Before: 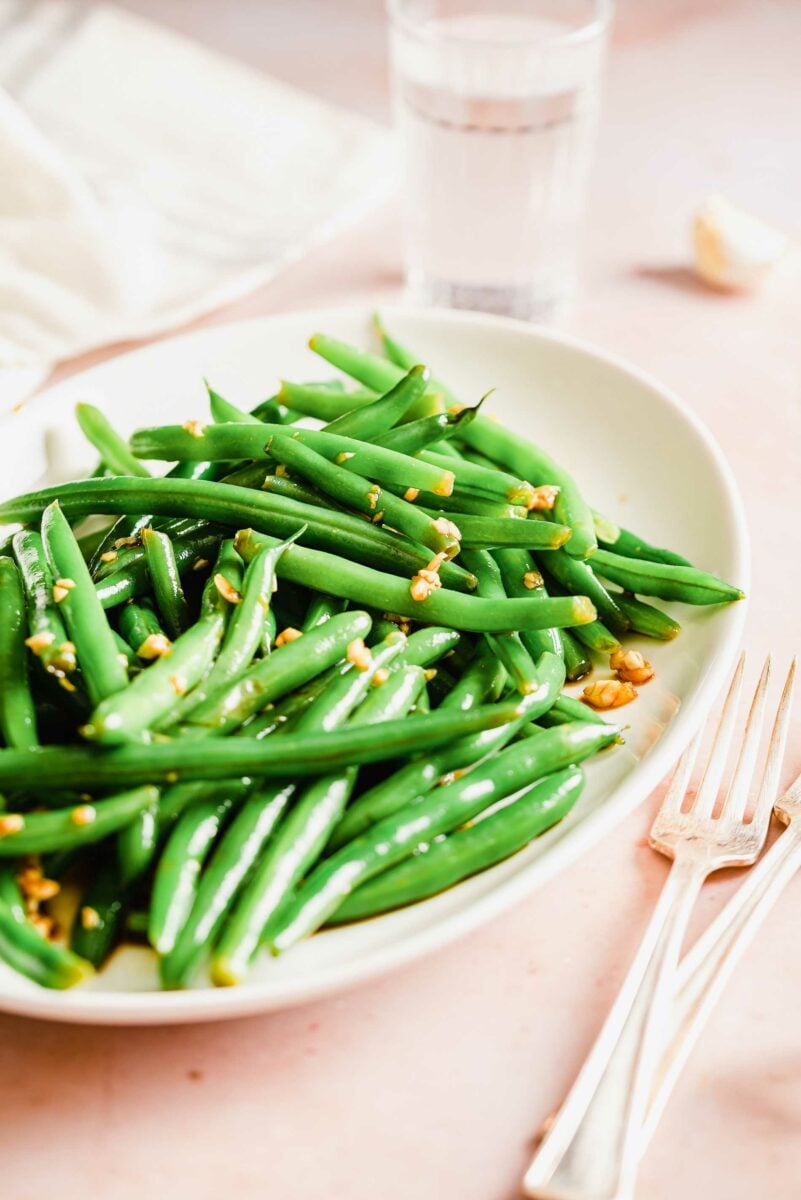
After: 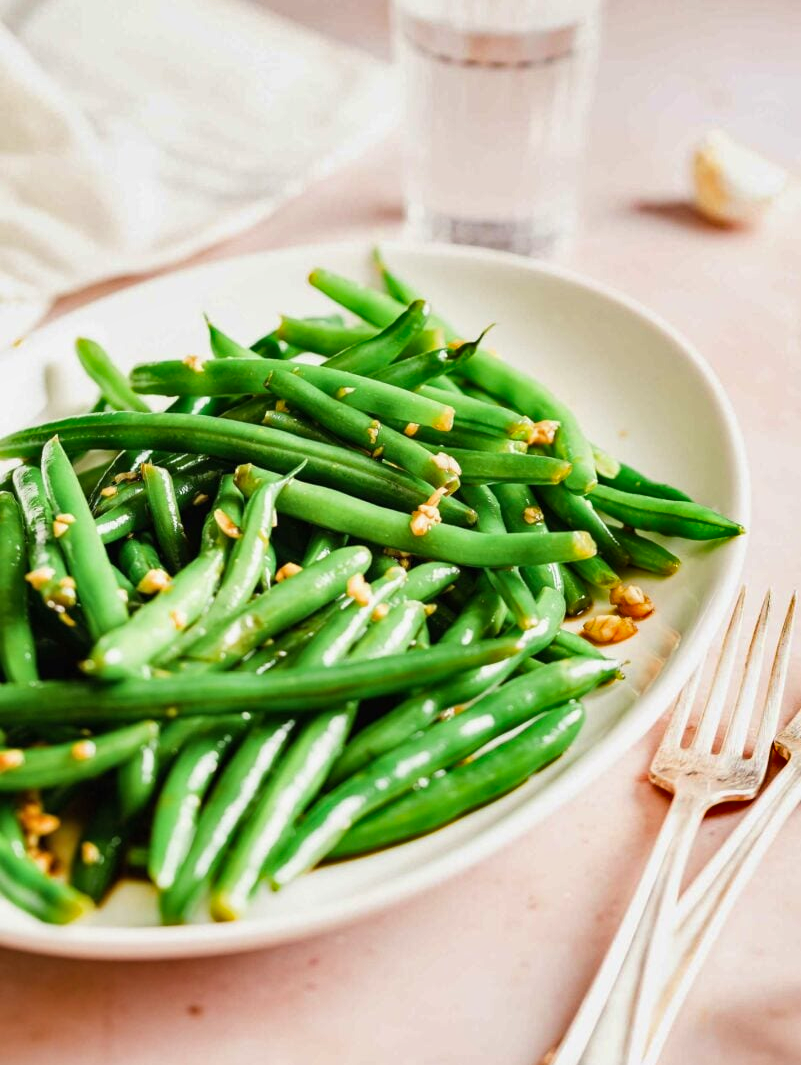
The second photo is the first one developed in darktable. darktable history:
crop and rotate: top 5.439%, bottom 5.793%
shadows and highlights: highlights color adjustment 78.59%, low approximation 0.01, soften with gaussian
